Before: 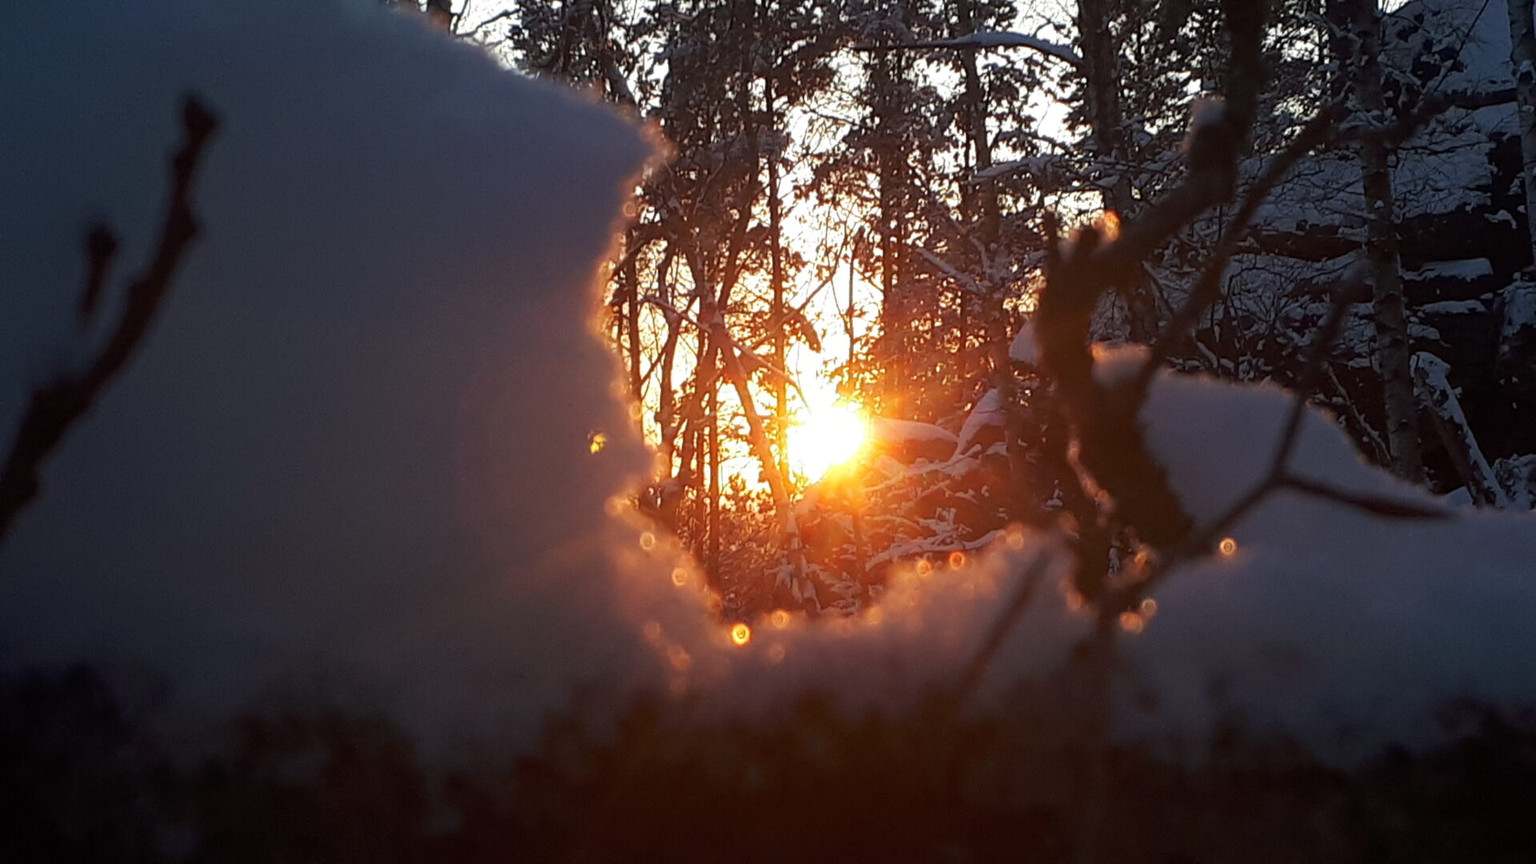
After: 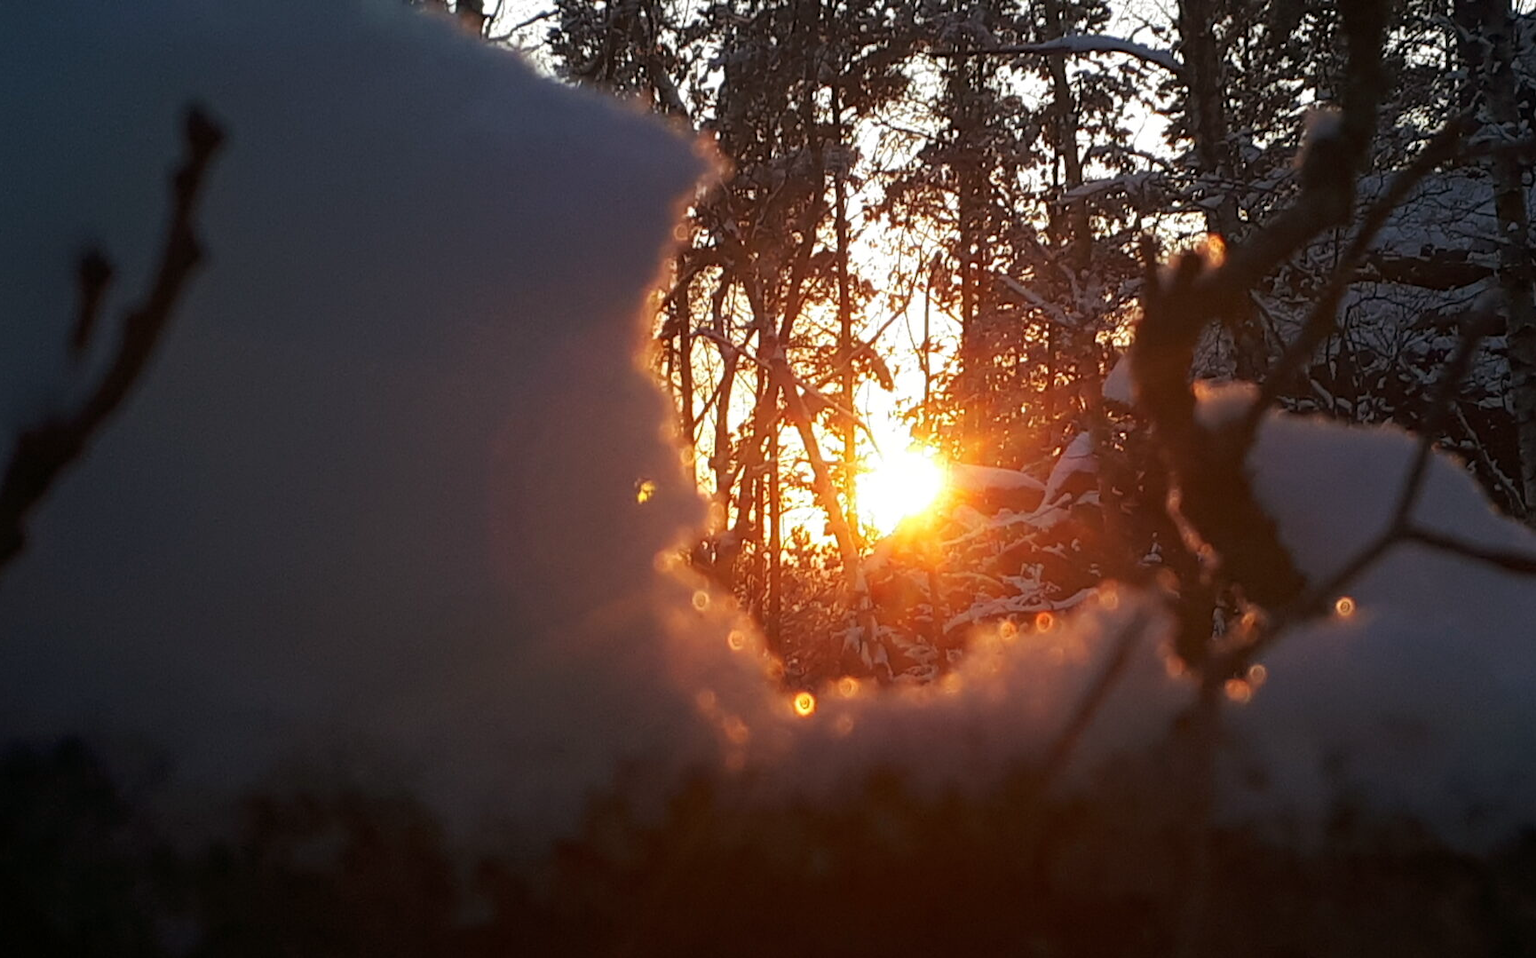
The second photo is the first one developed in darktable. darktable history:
crop and rotate: left 1.088%, right 8.807%
color balance: mode lift, gamma, gain (sRGB), lift [1, 0.99, 1.01, 0.992], gamma [1, 1.037, 0.974, 0.963]
